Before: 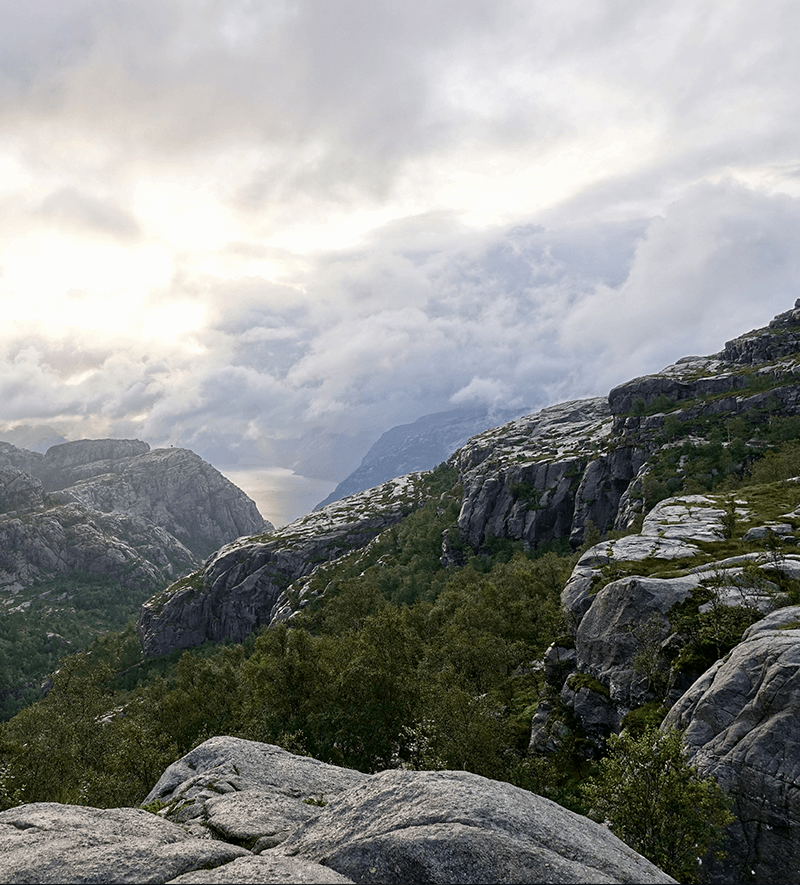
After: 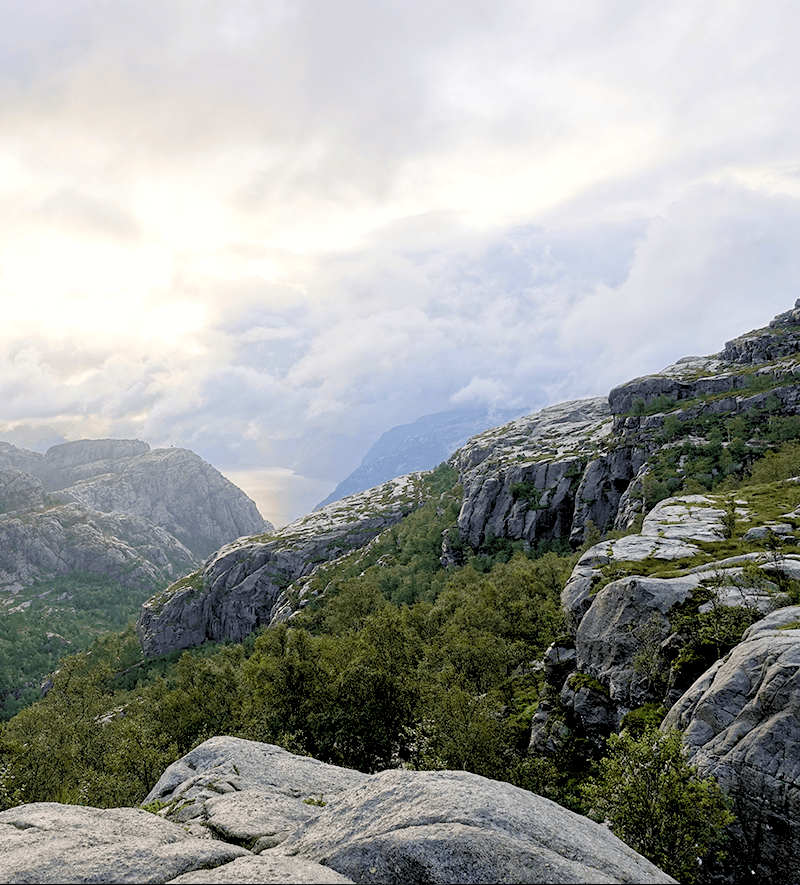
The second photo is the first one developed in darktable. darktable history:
contrast equalizer: octaves 7, y [[0.609, 0.611, 0.615, 0.613, 0.607, 0.603], [0.504, 0.498, 0.496, 0.499, 0.506, 0.516], [0 ×6], [0 ×6], [0 ×6]], mix -0.297
levels: levels [0.093, 0.434, 0.988]
